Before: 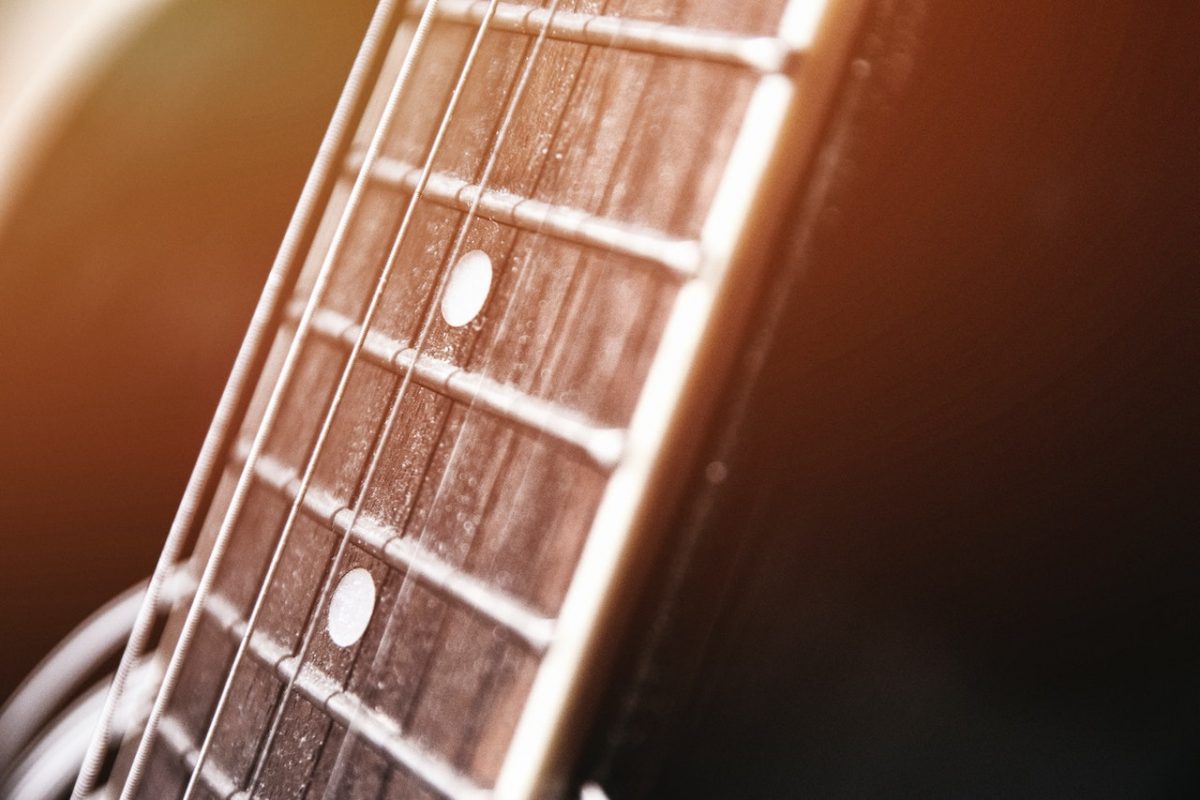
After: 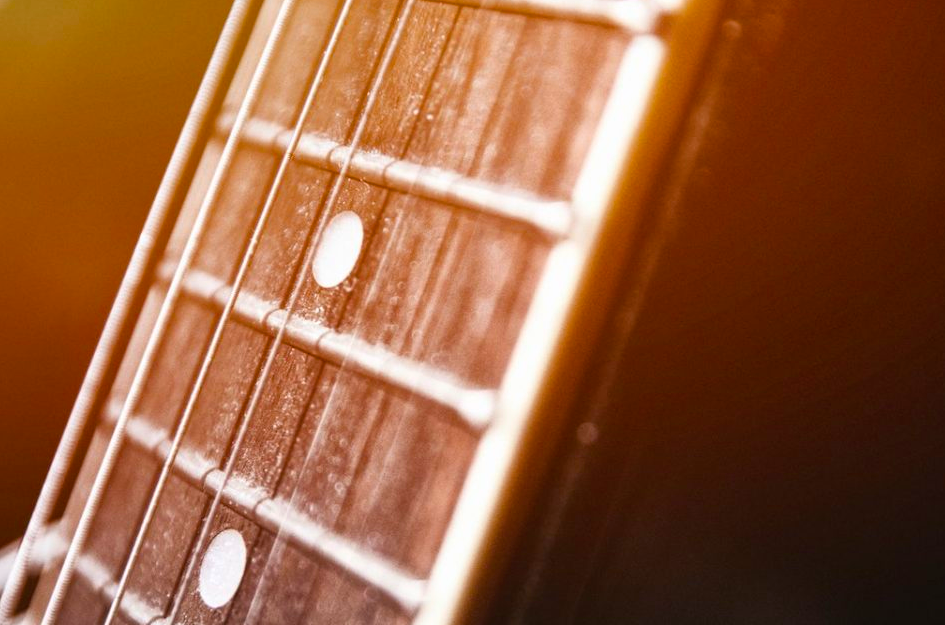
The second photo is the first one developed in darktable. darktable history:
color balance rgb: linear chroma grading › global chroma 15%, perceptual saturation grading › global saturation 30%
crop and rotate: left 10.77%, top 5.1%, right 10.41%, bottom 16.76%
